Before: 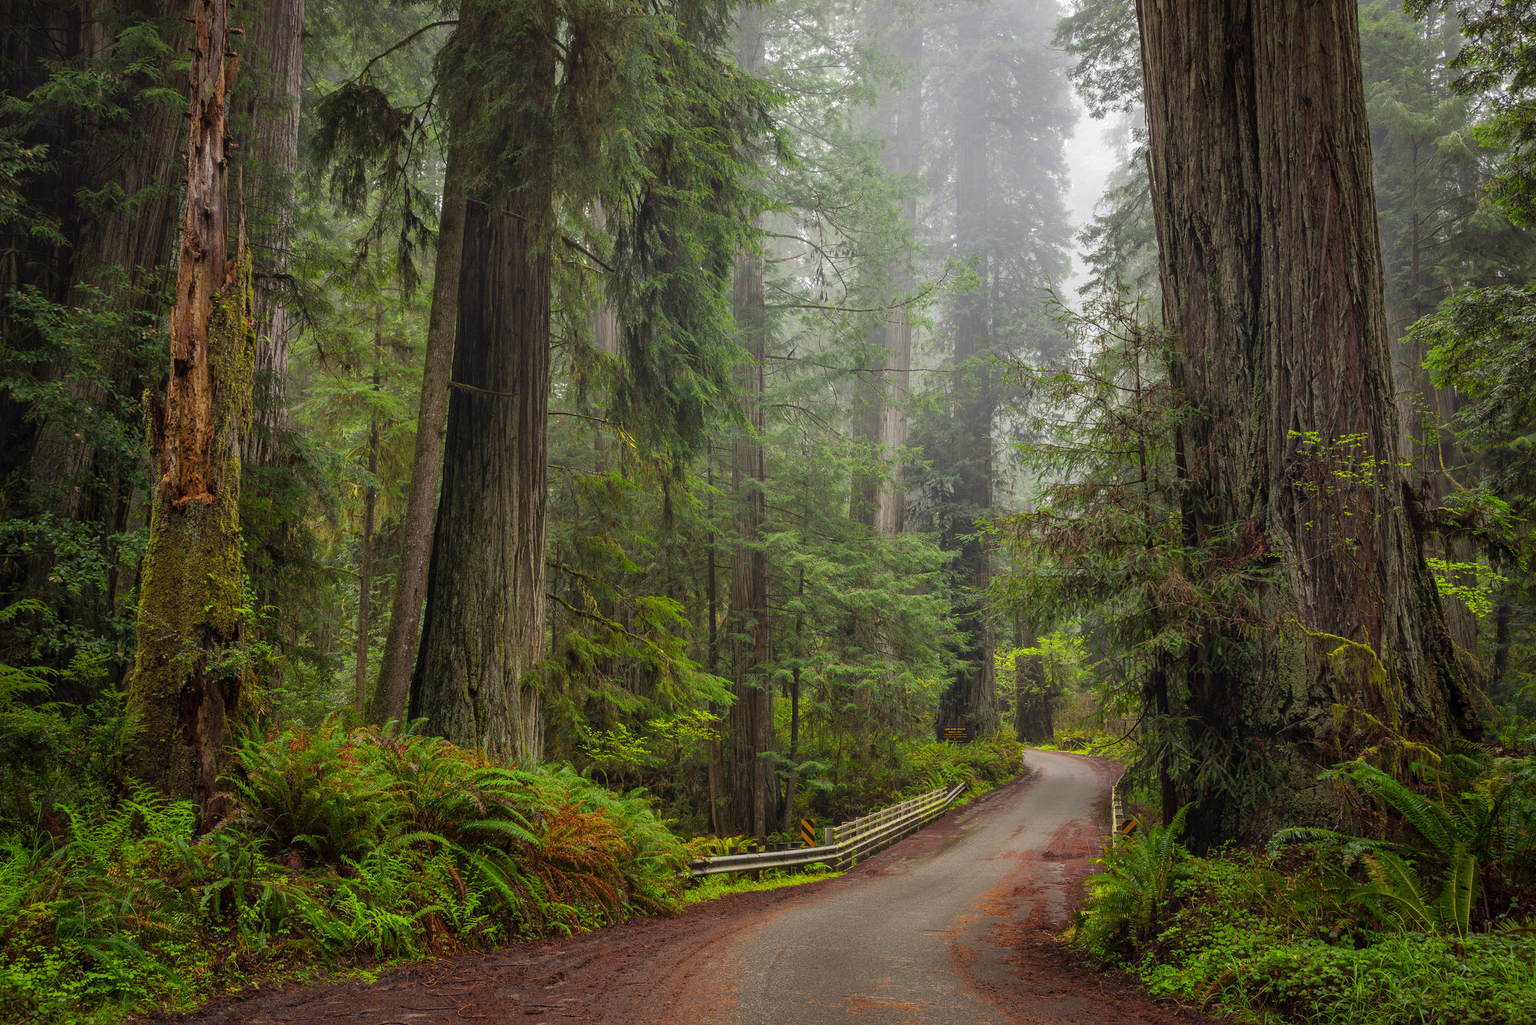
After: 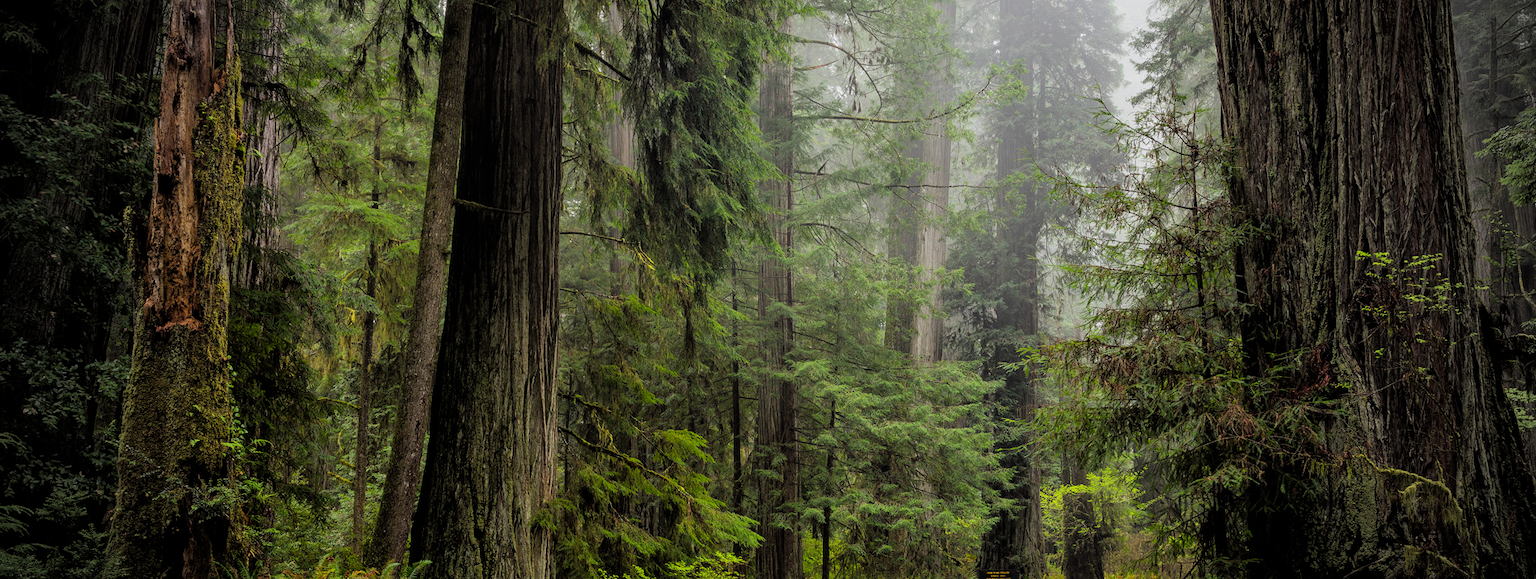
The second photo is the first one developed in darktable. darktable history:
vignetting: fall-off start 75.97%, fall-off radius 28.66%, center (0.038, -0.091), width/height ratio 0.967, unbound false
color balance rgb: perceptual saturation grading › global saturation 0.934%, global vibrance 9.823%
filmic rgb: black relative exposure -5 EV, white relative exposure 3.19 EV, hardness 3.43, contrast 1.196, highlights saturation mix -49.57%
crop: left 1.815%, top 19.273%, right 5.25%, bottom 28.157%
